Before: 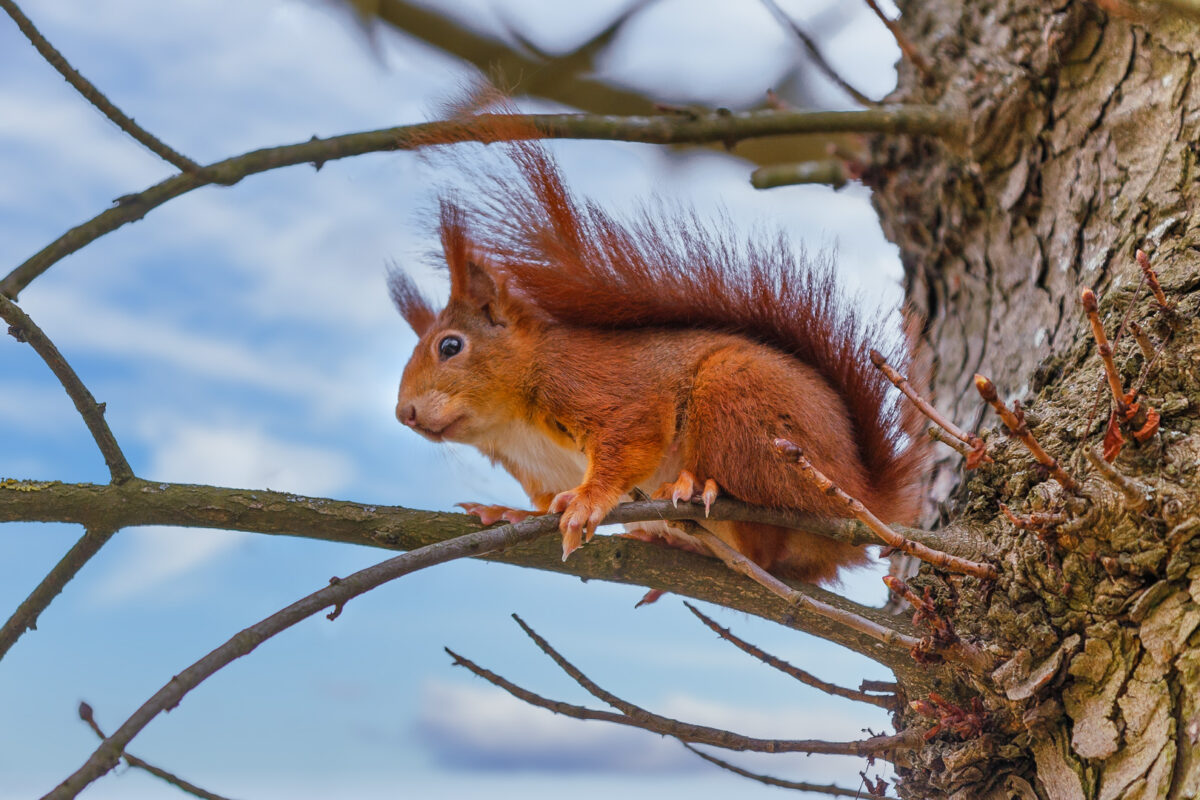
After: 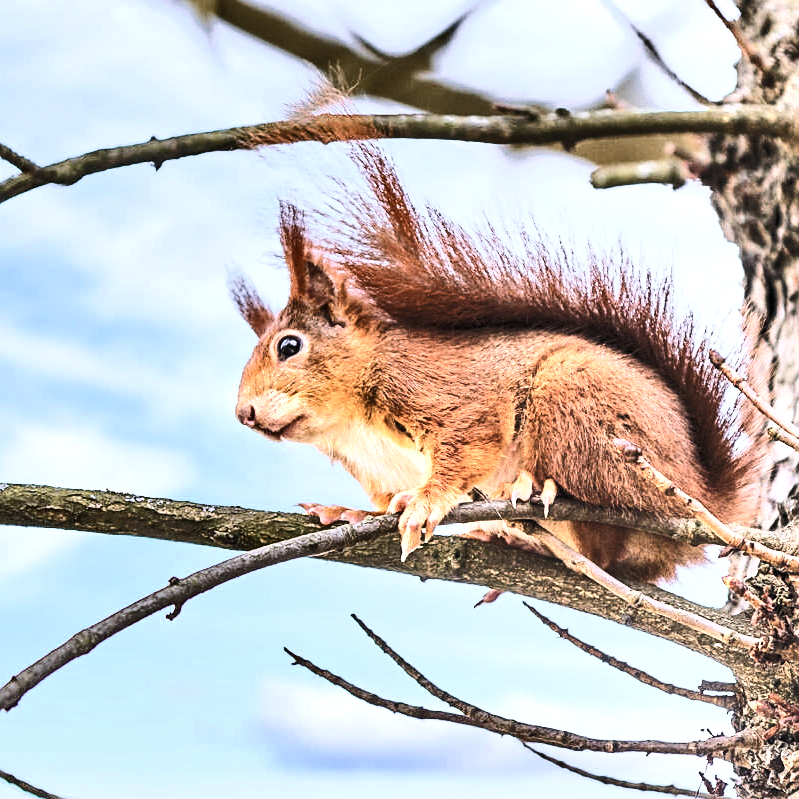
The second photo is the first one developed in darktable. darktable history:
exposure: black level correction 0, exposure 1 EV, compensate highlight preservation false
crop and rotate: left 13.45%, right 19.911%
local contrast: highlights 105%, shadows 98%, detail 119%, midtone range 0.2
contrast brightness saturation: brightness 0.183, saturation -0.512
shadows and highlights: radius 102.3, shadows 50.63, highlights -65.54, soften with gaussian
sharpen: on, module defaults
base curve: curves: ch0 [(0, 0) (0.007, 0.004) (0.027, 0.03) (0.046, 0.07) (0.207, 0.54) (0.442, 0.872) (0.673, 0.972) (1, 1)], preserve colors average RGB
